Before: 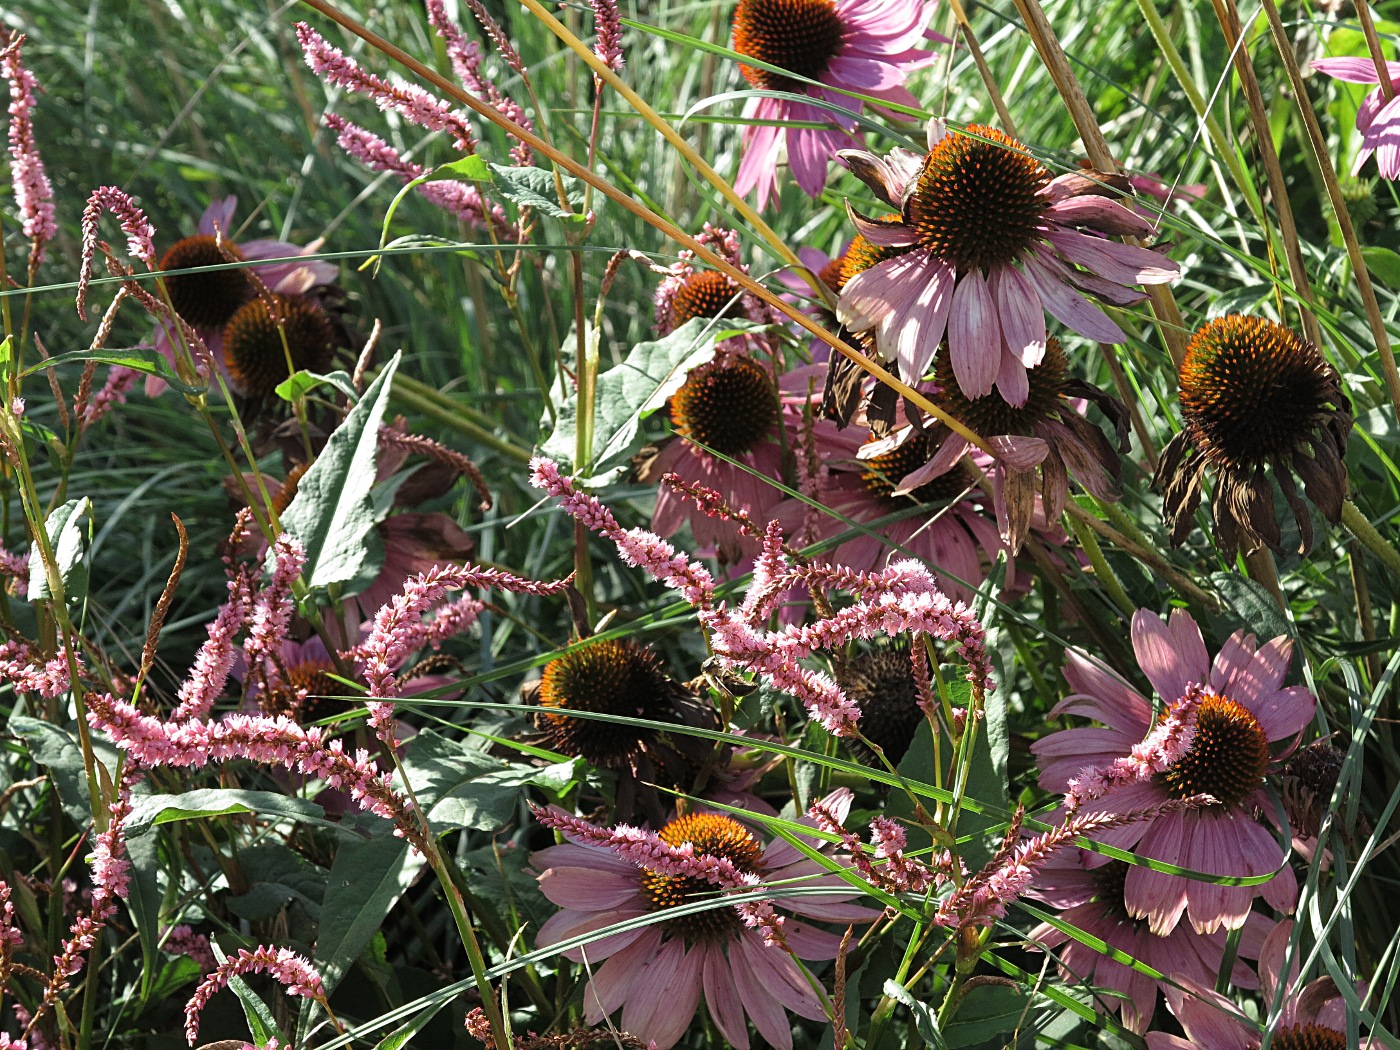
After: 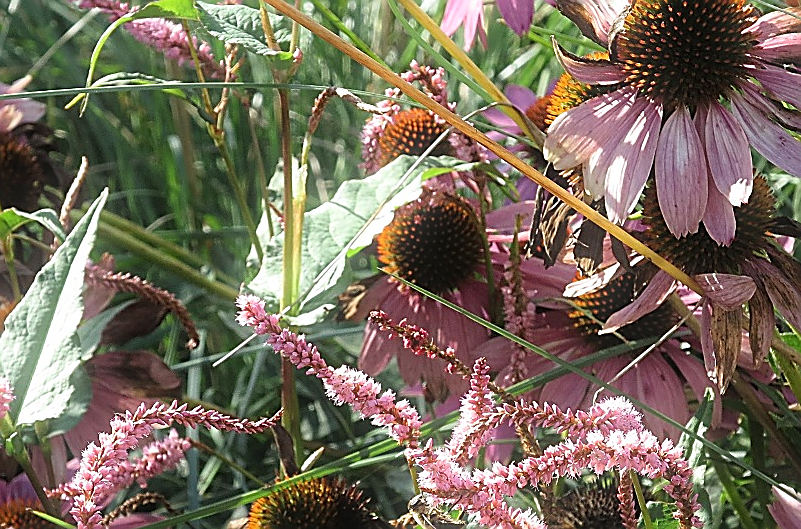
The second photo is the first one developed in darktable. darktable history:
crop: left 20.932%, top 15.471%, right 21.848%, bottom 34.081%
bloom: size 5%, threshold 95%, strength 15%
sharpen: radius 1.4, amount 1.25, threshold 0.7
